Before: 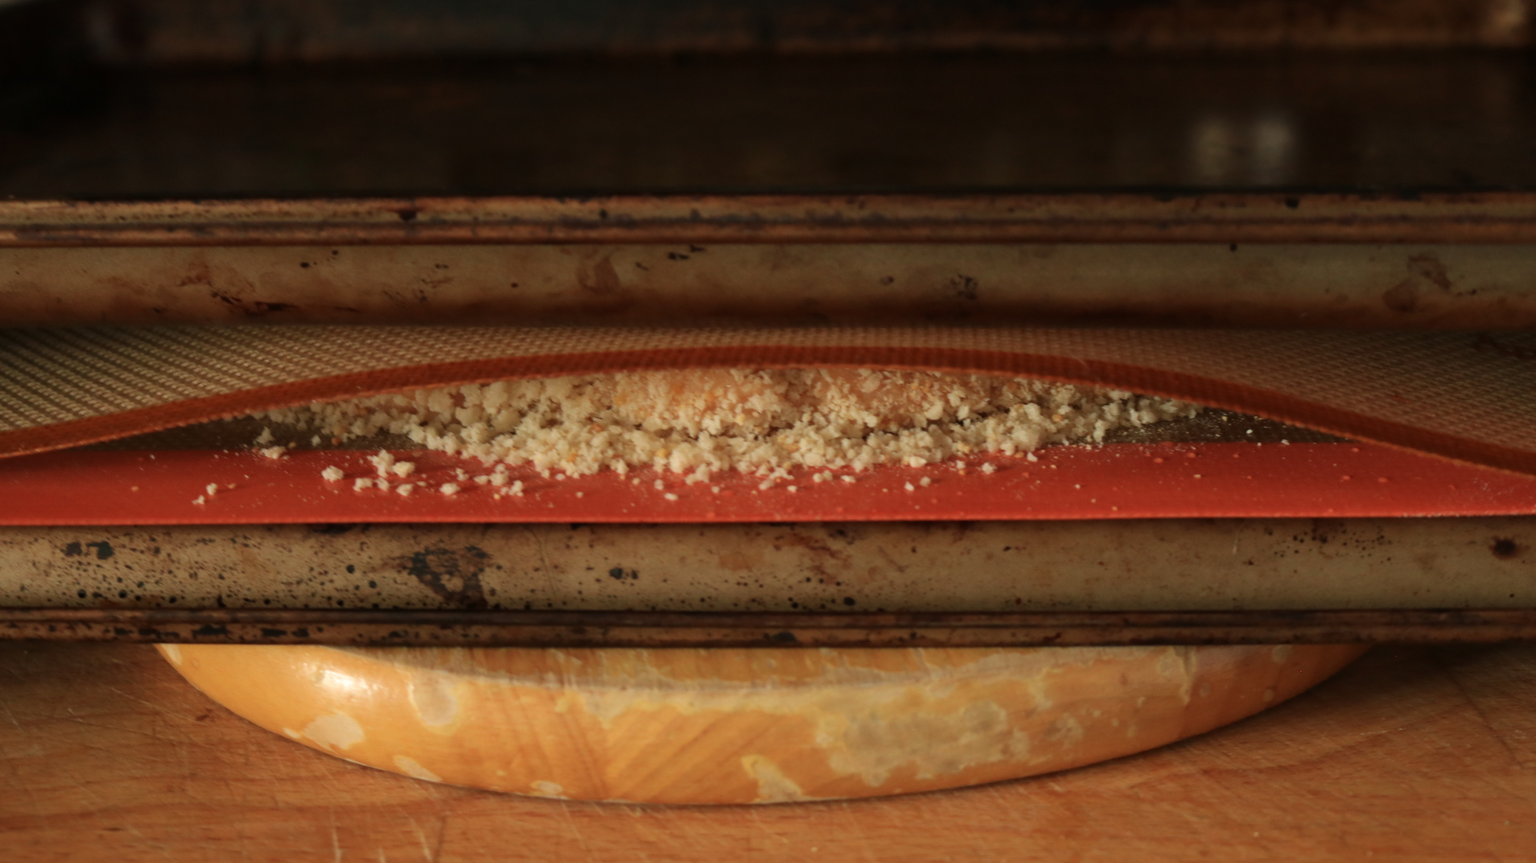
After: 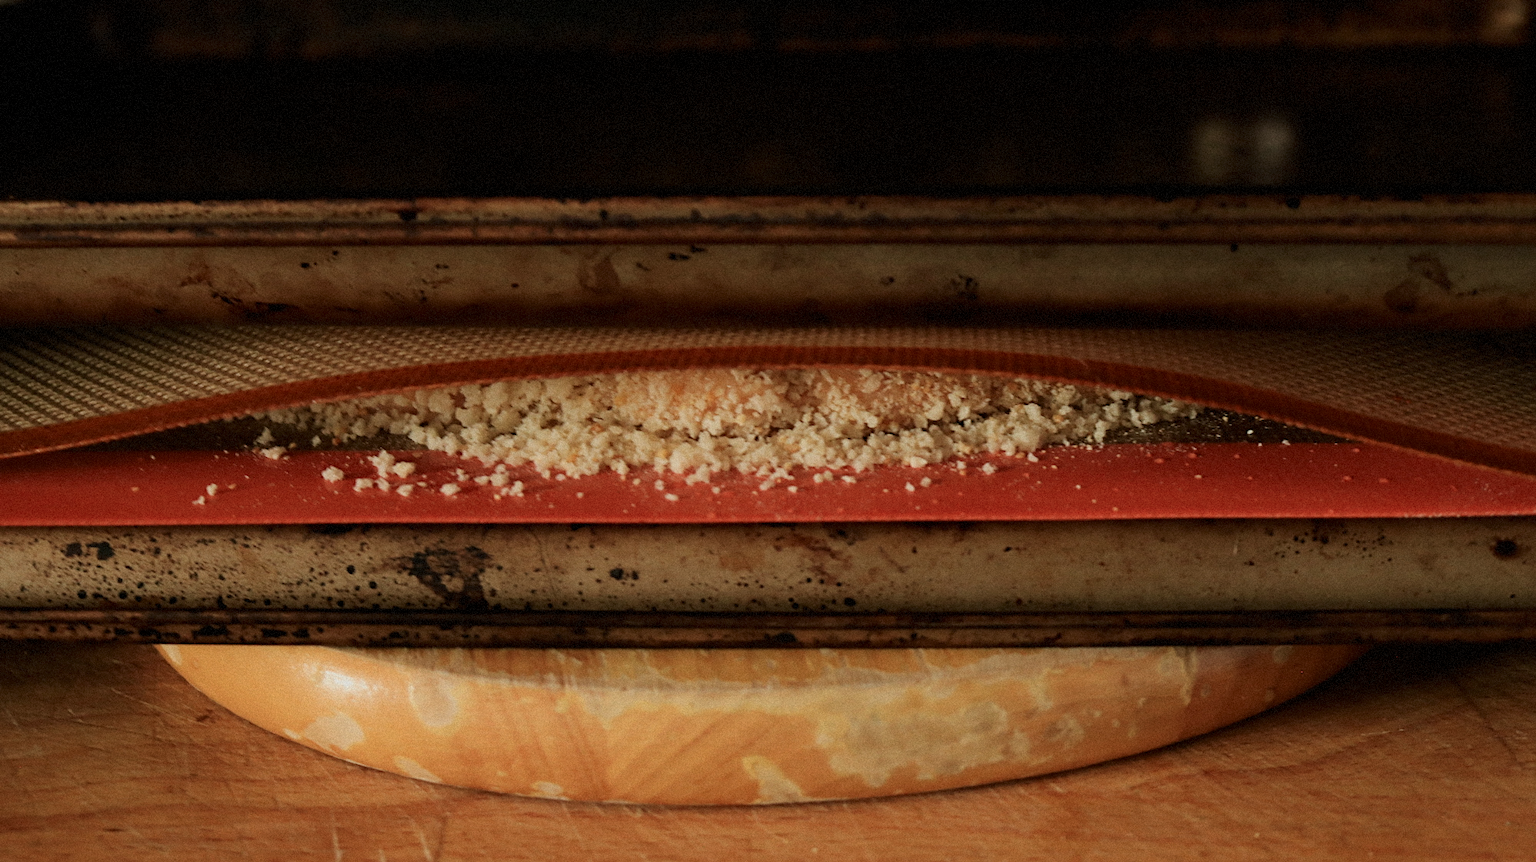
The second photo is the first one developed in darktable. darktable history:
contrast brightness saturation: contrast 0.14
filmic rgb: black relative exposure -7.65 EV, white relative exposure 4.56 EV, hardness 3.61
sharpen: on, module defaults
grain: mid-tones bias 0%
